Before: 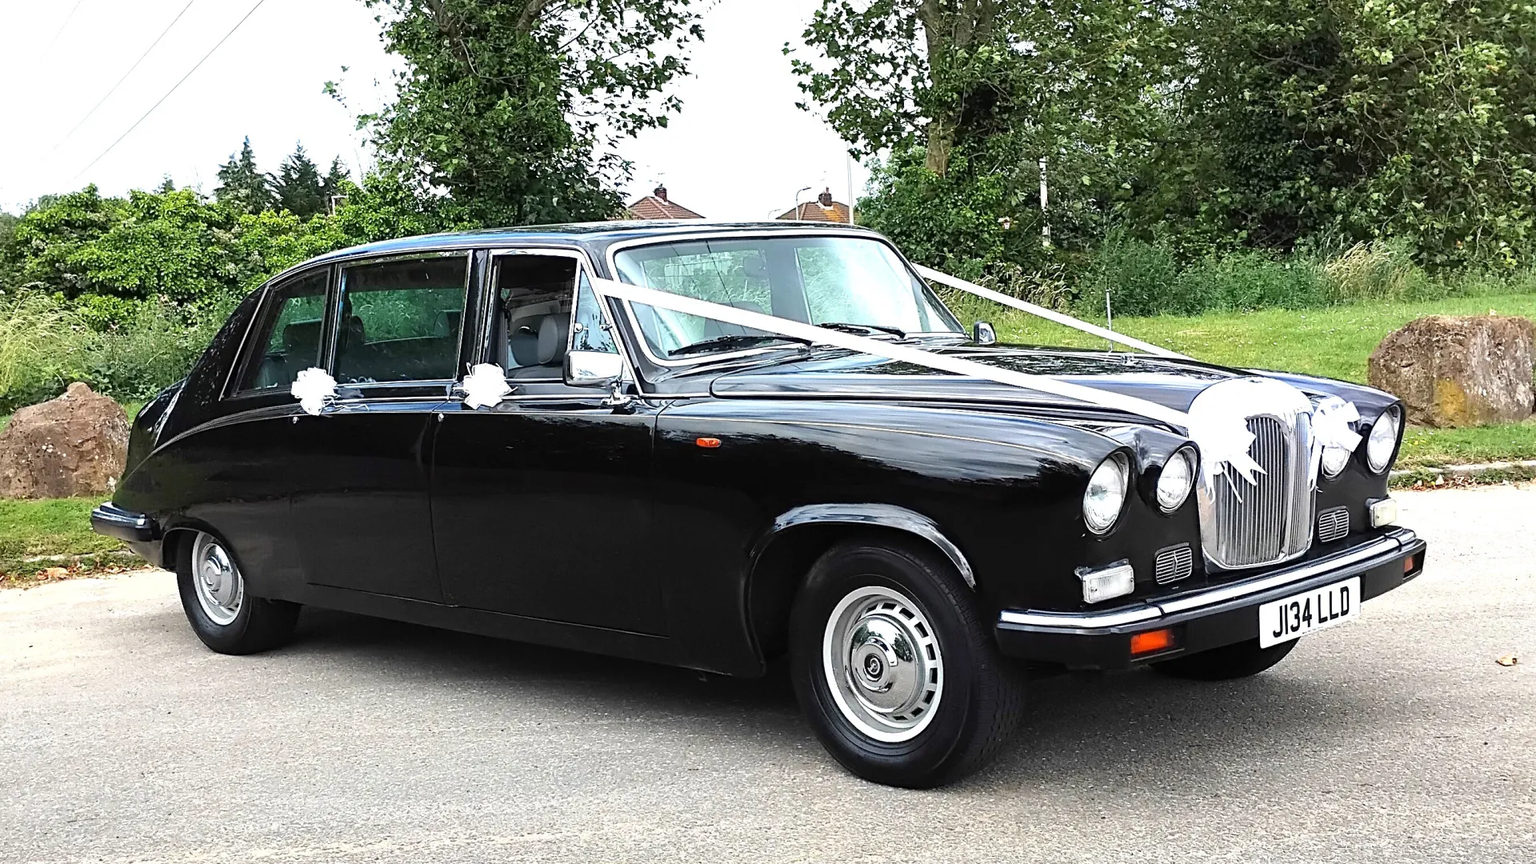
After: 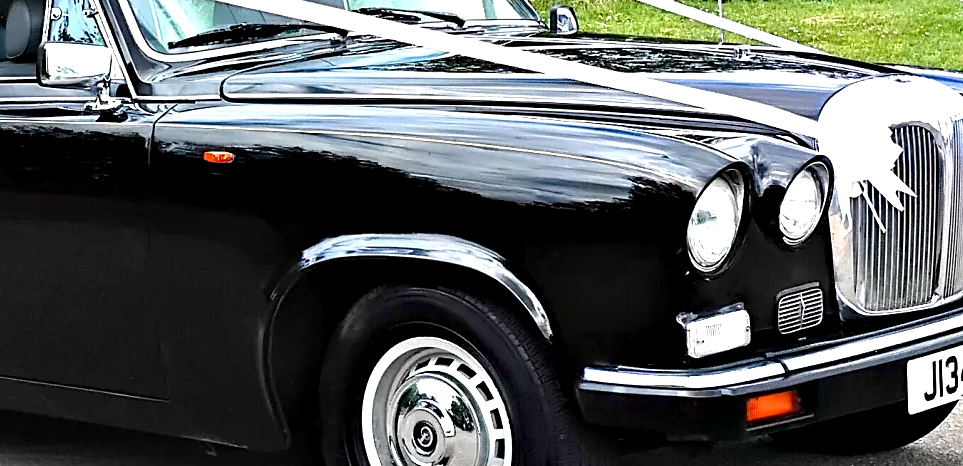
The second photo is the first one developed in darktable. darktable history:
contrast equalizer: octaves 7, y [[0.6 ×6], [0.55 ×6], [0 ×6], [0 ×6], [0 ×6]]
color balance rgb: perceptual saturation grading › global saturation 15.67%, perceptual saturation grading › highlights -19.355%, perceptual saturation grading › shadows 19.921%, global vibrance 20%
crop: left 34.767%, top 36.723%, right 15.039%, bottom 20.051%
